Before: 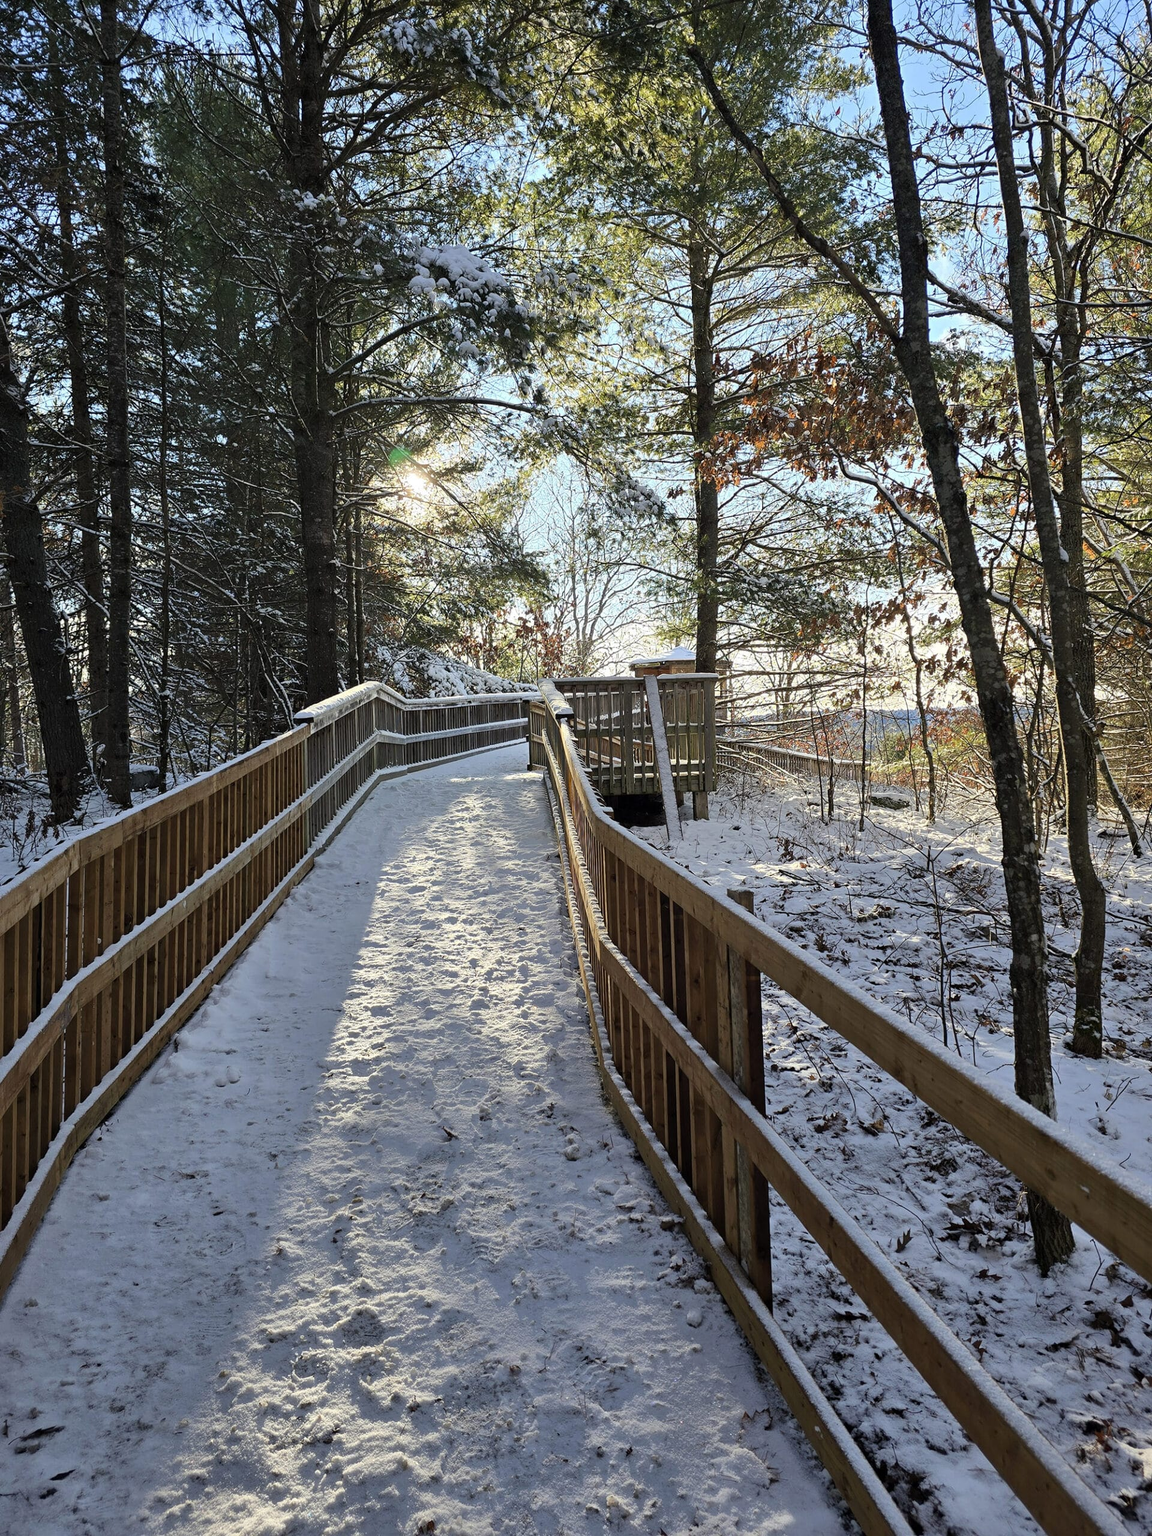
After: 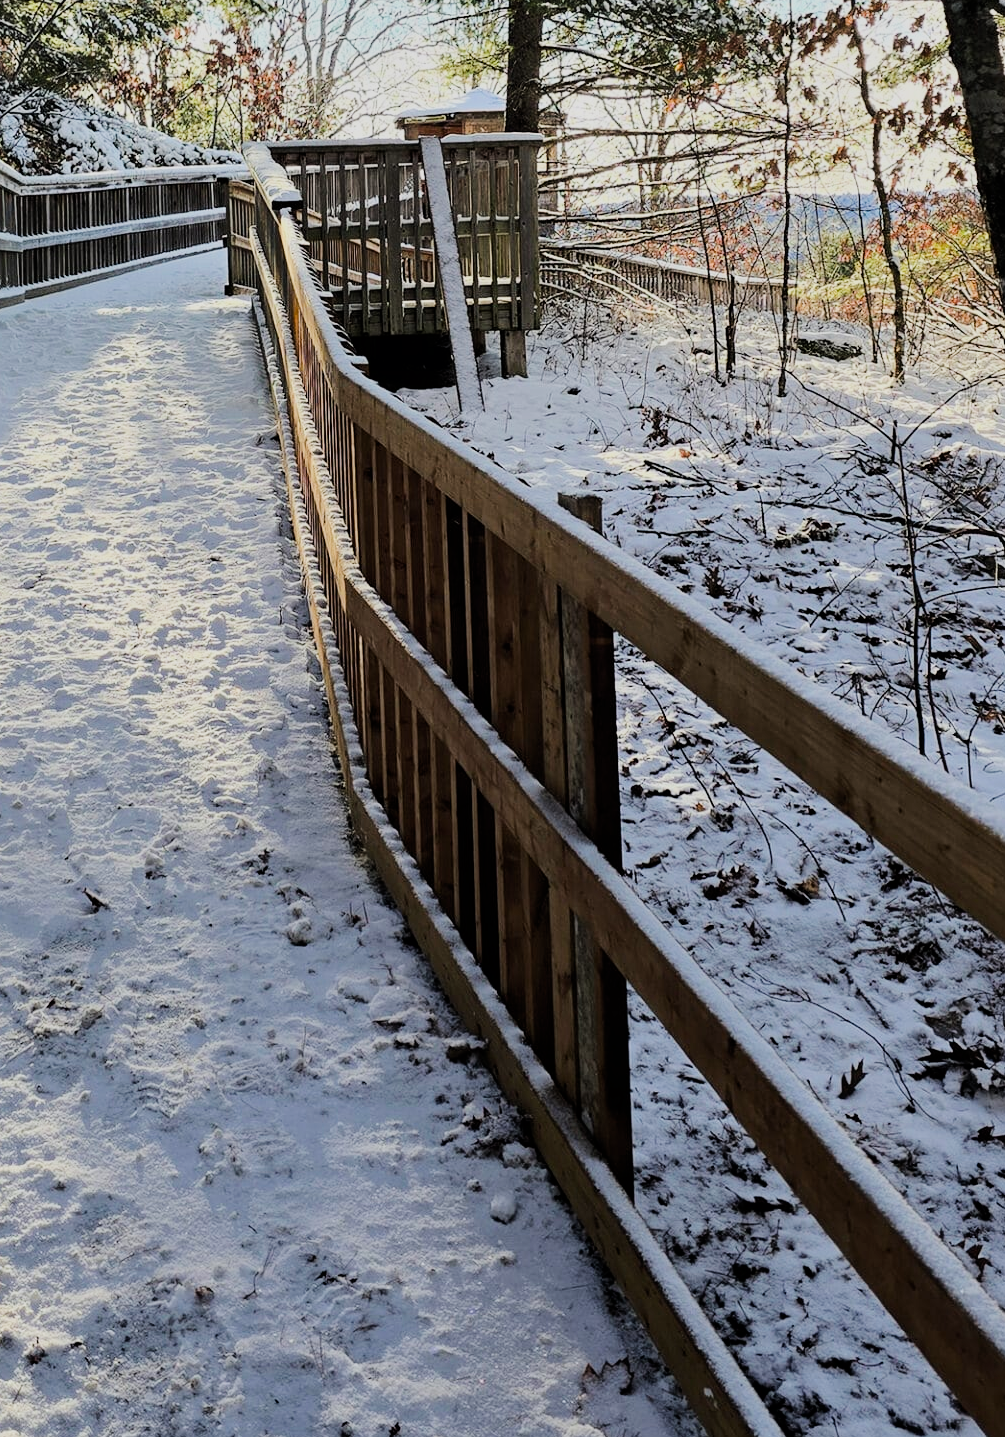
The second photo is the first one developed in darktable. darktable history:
crop: left 34.075%, top 38.661%, right 13.54%, bottom 5.2%
filmic rgb: black relative exposure -6.92 EV, white relative exposure 5.65 EV, hardness 2.87
tone equalizer: -8 EV 0.001 EV, -7 EV -0.002 EV, -6 EV 0.002 EV, -5 EV -0.042 EV, -4 EV -0.149 EV, -3 EV -0.153 EV, -2 EV 0.261 EV, -1 EV 0.706 EV, +0 EV 0.492 EV
